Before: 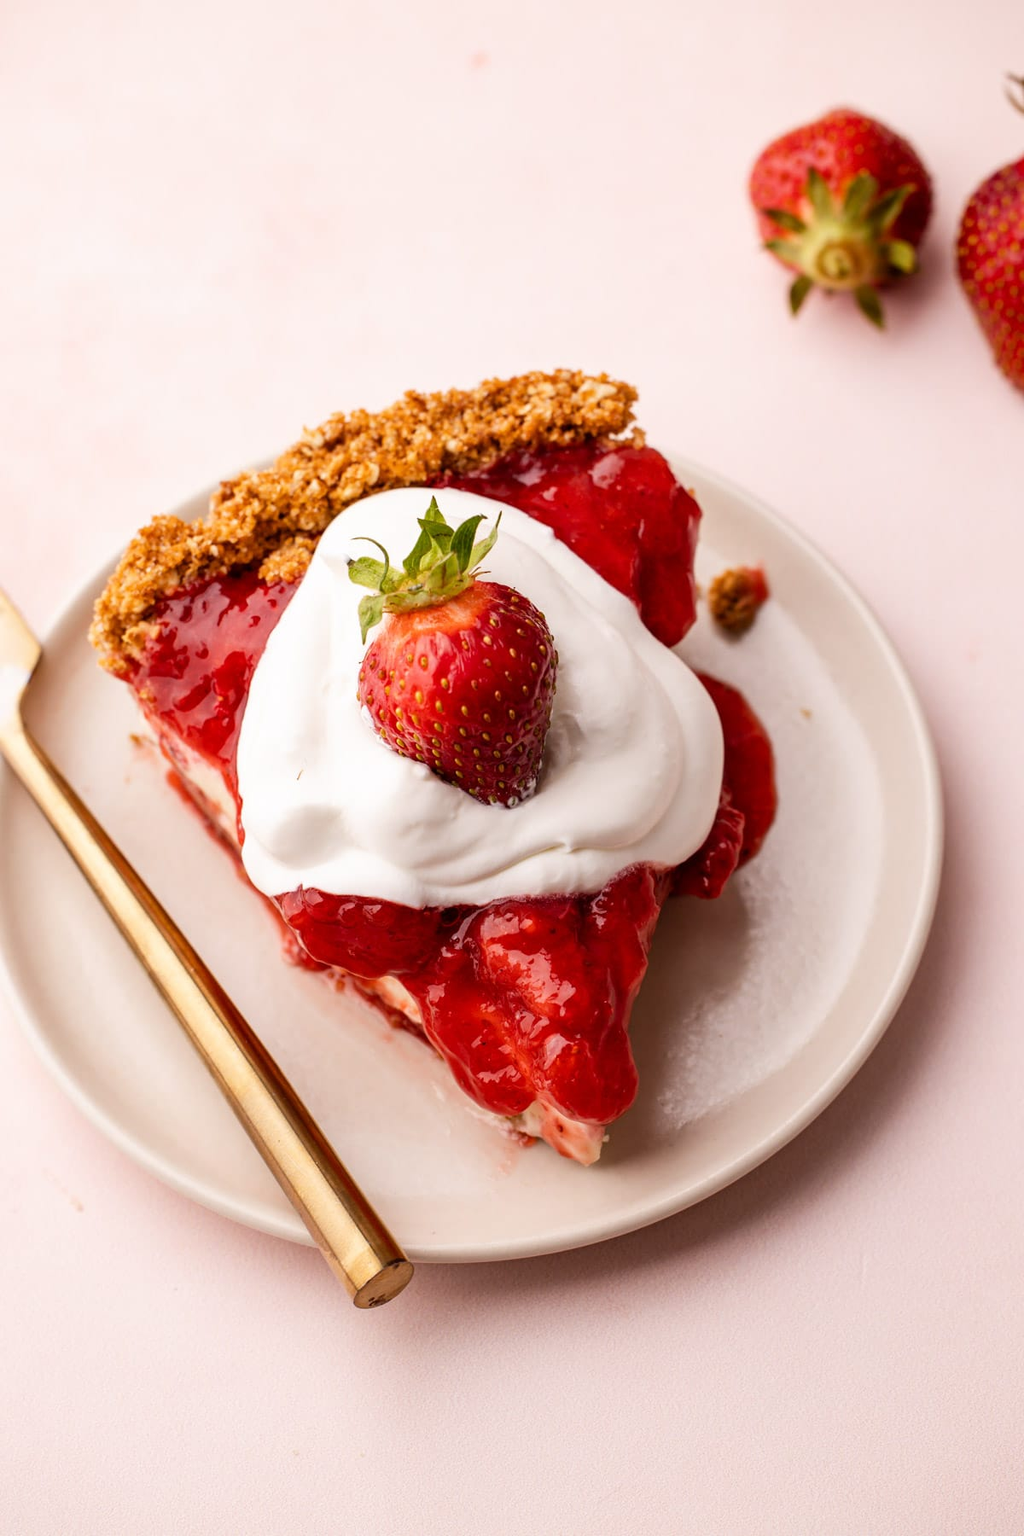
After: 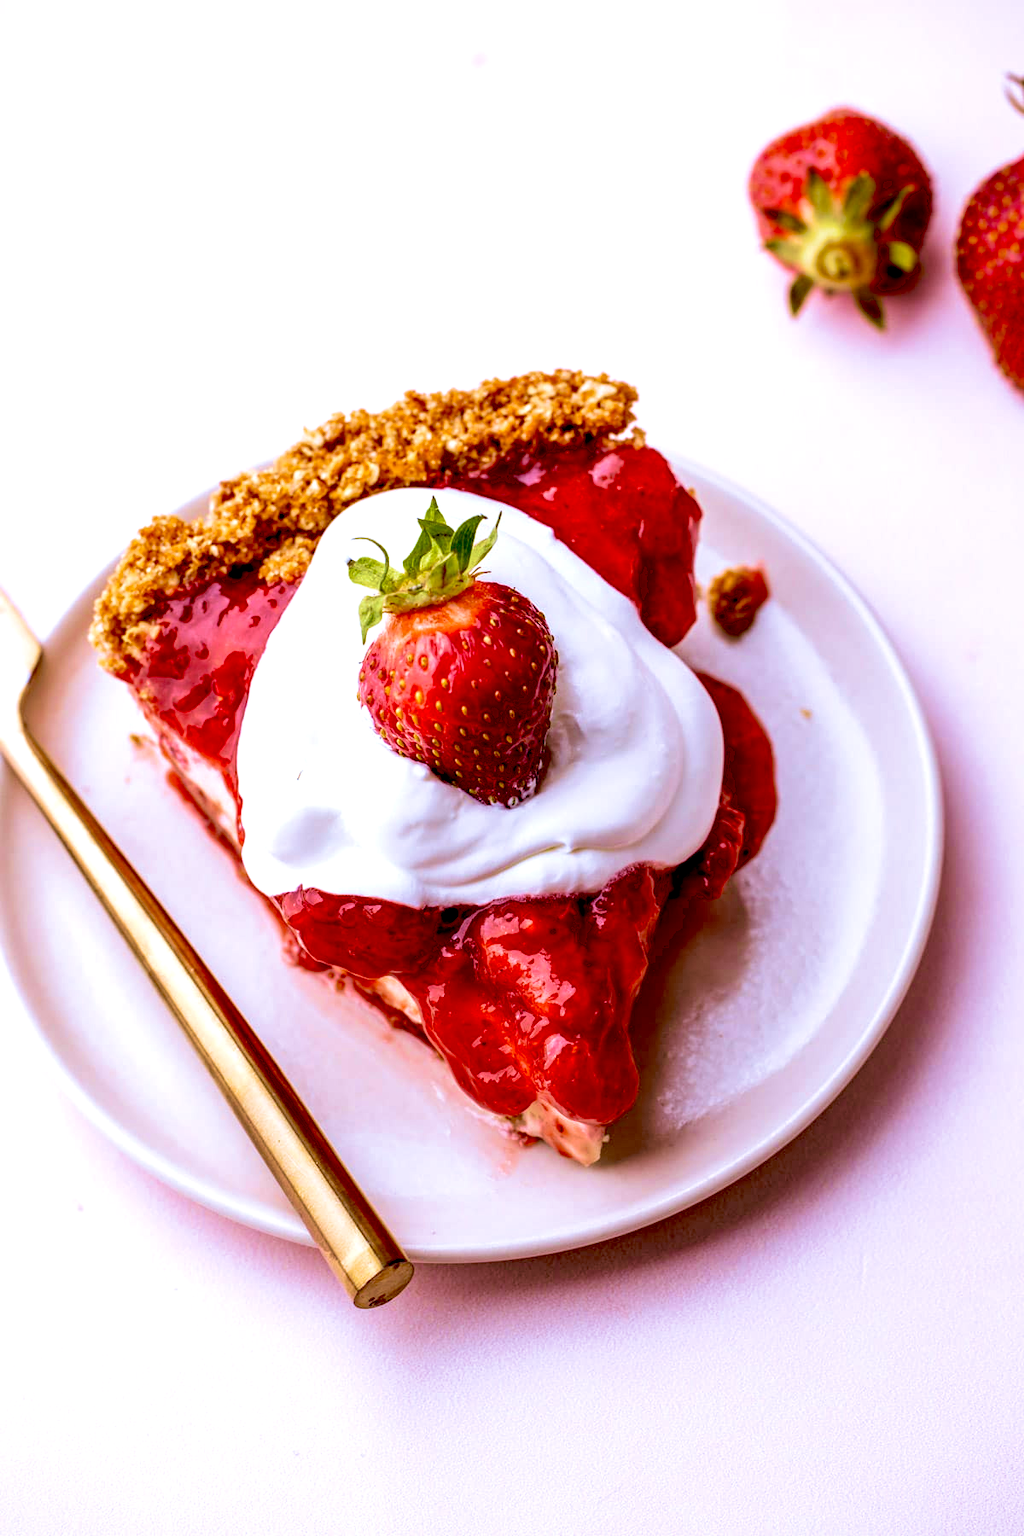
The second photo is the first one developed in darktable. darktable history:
local contrast: on, module defaults
exposure: black level correction 0.031, exposure 0.304 EV, compensate highlight preservation false
velvia: strength 74%
white balance: red 0.948, green 1.02, blue 1.176
